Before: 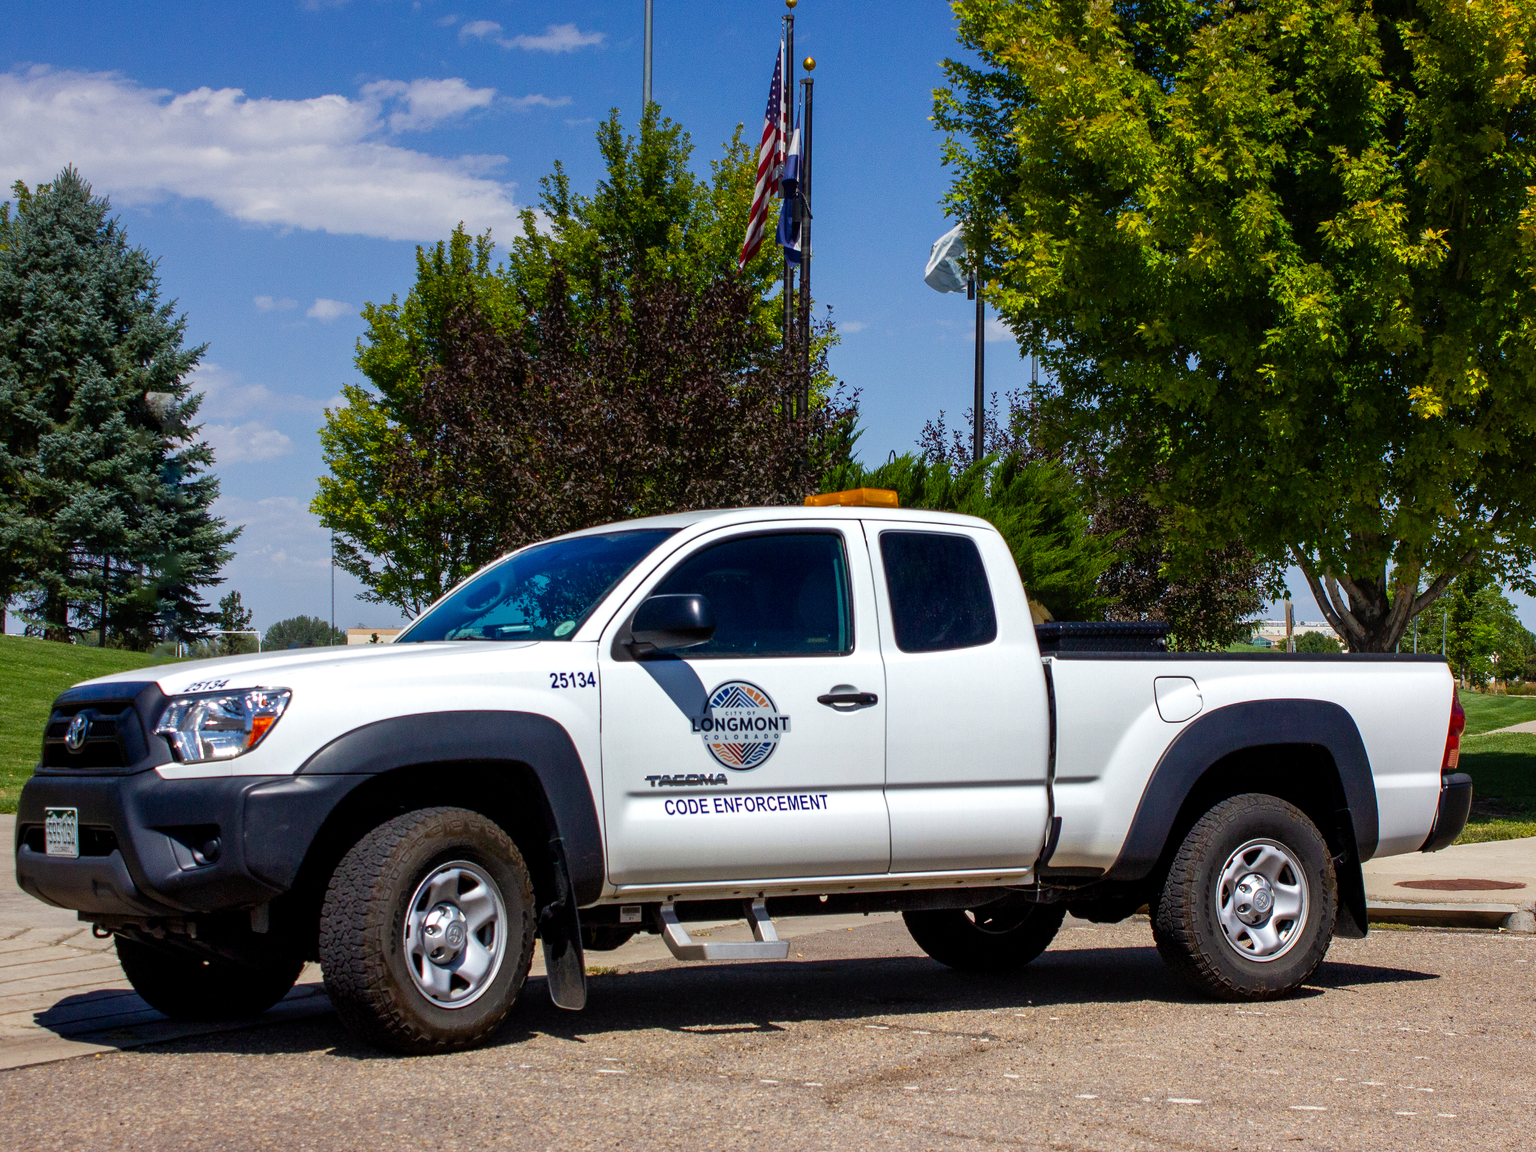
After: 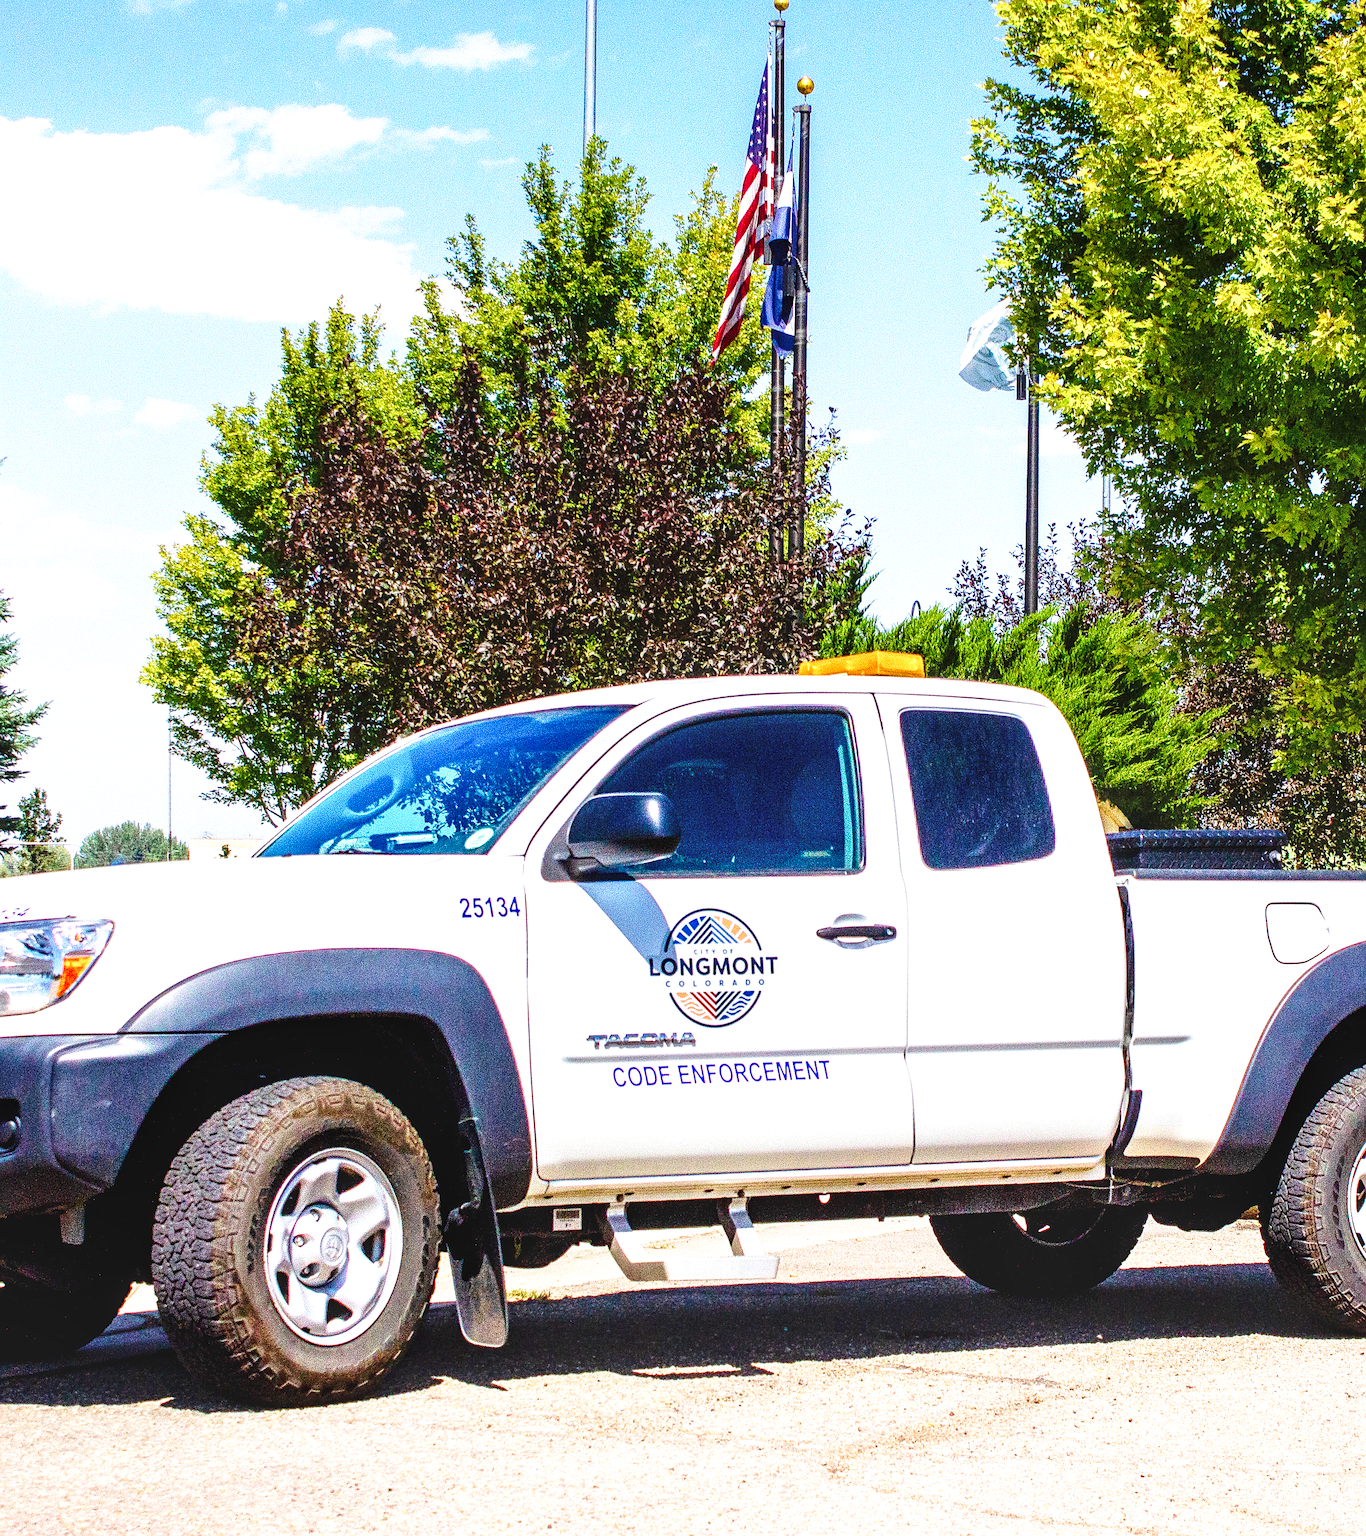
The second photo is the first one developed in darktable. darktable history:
exposure: black level correction 0, exposure 1.379 EV, compensate highlight preservation false
velvia: strength 27.36%
local contrast: on, module defaults
base curve: curves: ch0 [(0, 0) (0.028, 0.03) (0.121, 0.232) (0.46, 0.748) (0.859, 0.968) (1, 1)], preserve colors none
sharpen: on, module defaults
crop and rotate: left 13.404%, right 19.899%
shadows and highlights: shadows -12.93, white point adjustment 3.93, highlights 29.01
